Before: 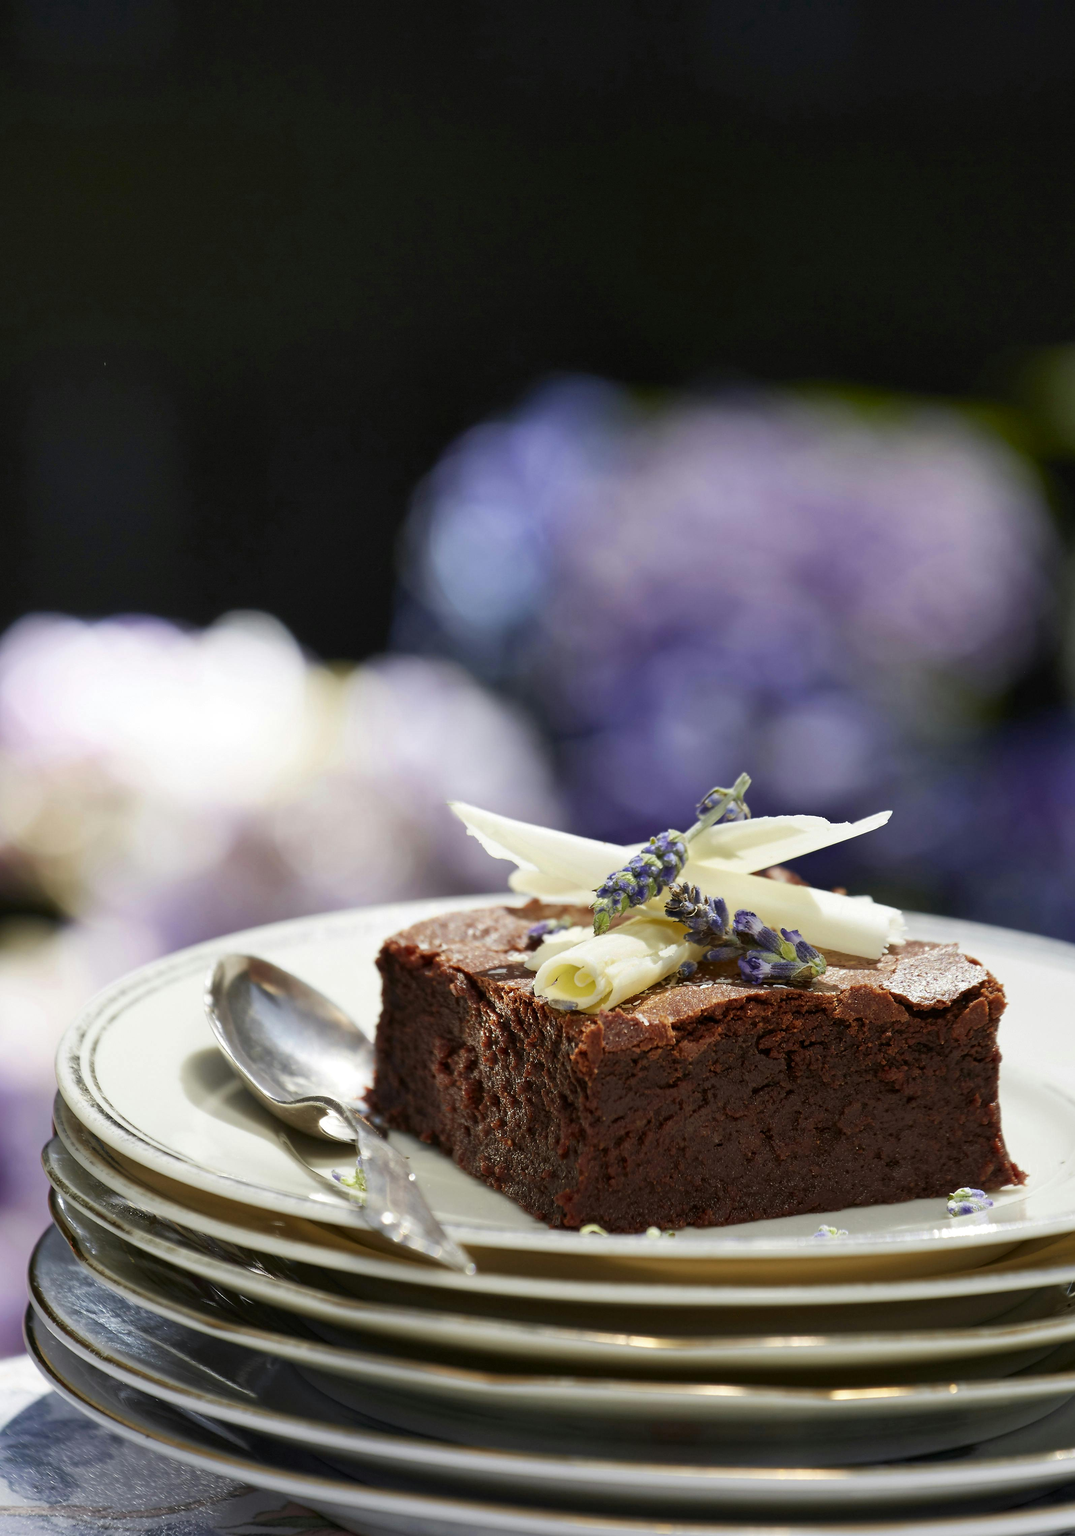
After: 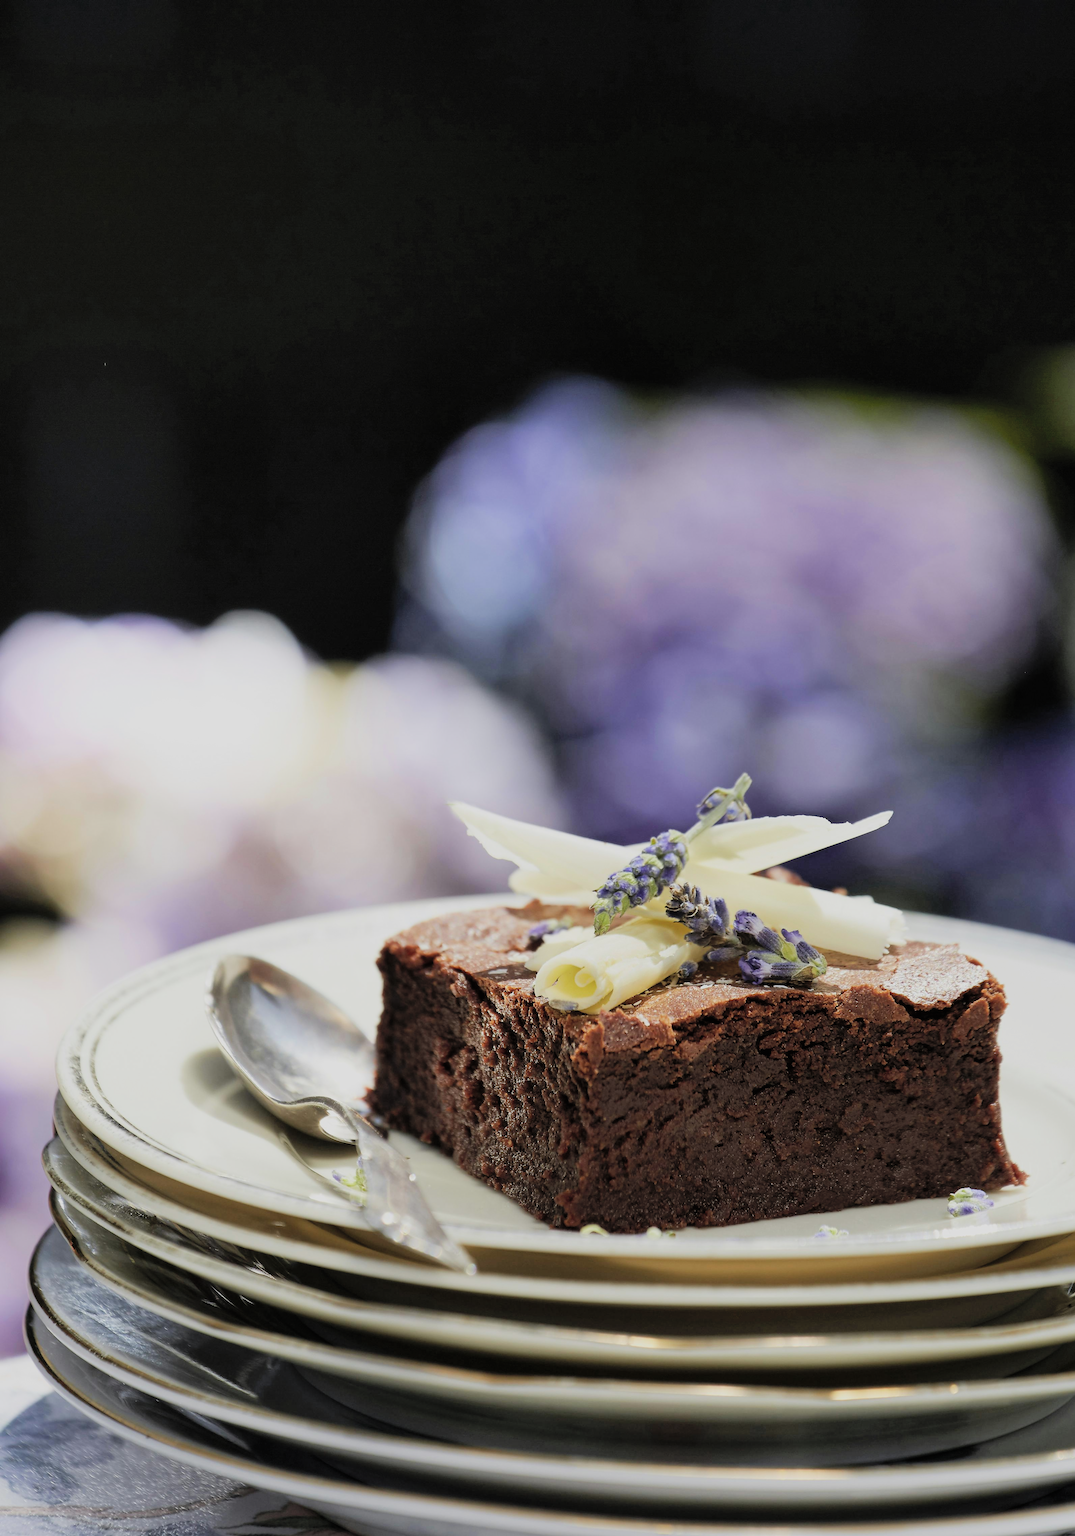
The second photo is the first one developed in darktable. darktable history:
contrast brightness saturation: brightness 0.15
filmic rgb: black relative exposure -7.65 EV, white relative exposure 4.56 EV, hardness 3.61
